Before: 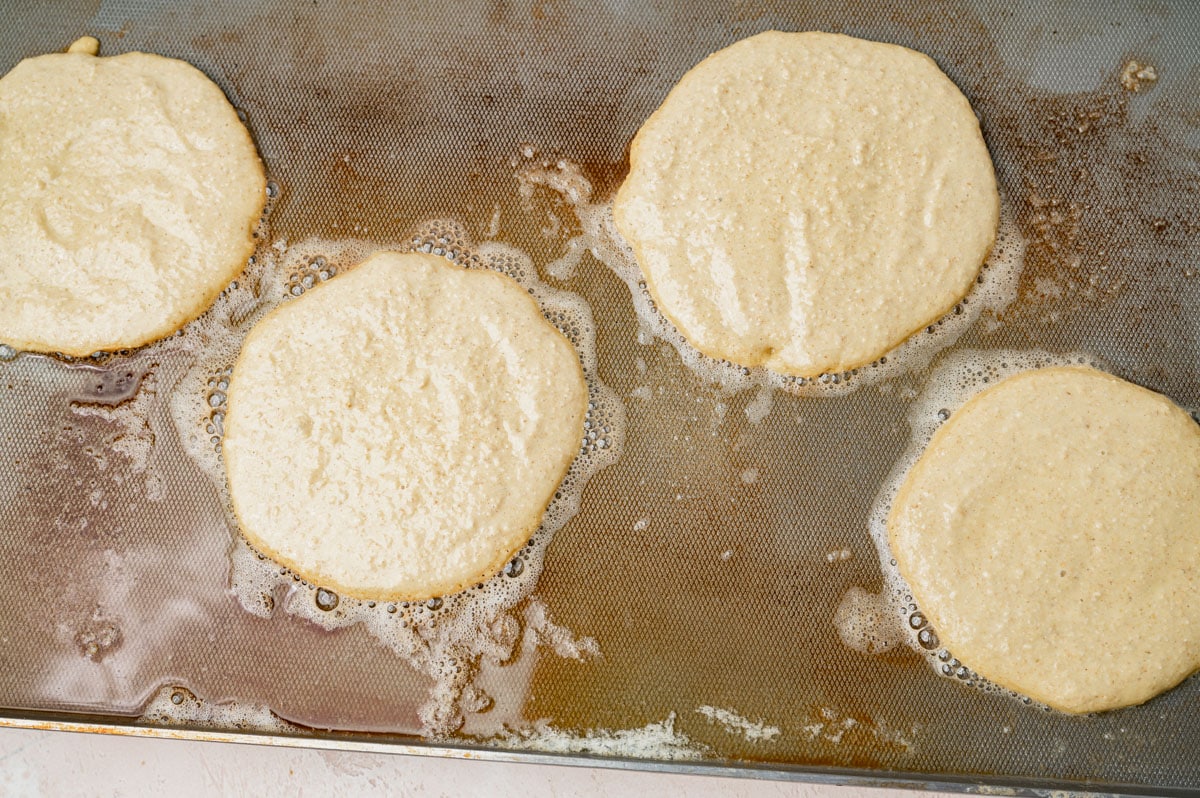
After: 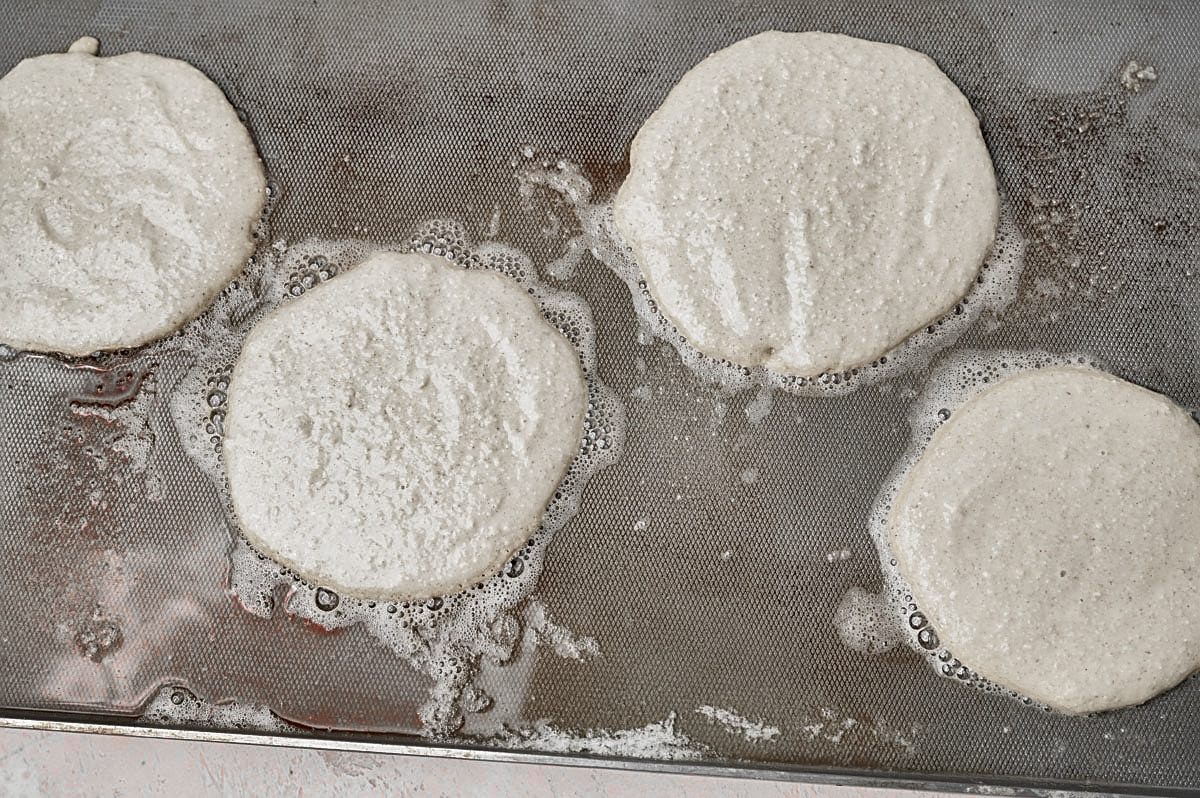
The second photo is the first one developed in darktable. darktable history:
sharpen: on, module defaults
color zones: curves: ch1 [(0, 0.831) (0.08, 0.771) (0.157, 0.268) (0.241, 0.207) (0.562, -0.005) (0.714, -0.013) (0.876, 0.01) (1, 0.831)], mix 27.81%
shadows and highlights: radius 103.2, shadows 50.77, highlights -65.12, soften with gaussian
